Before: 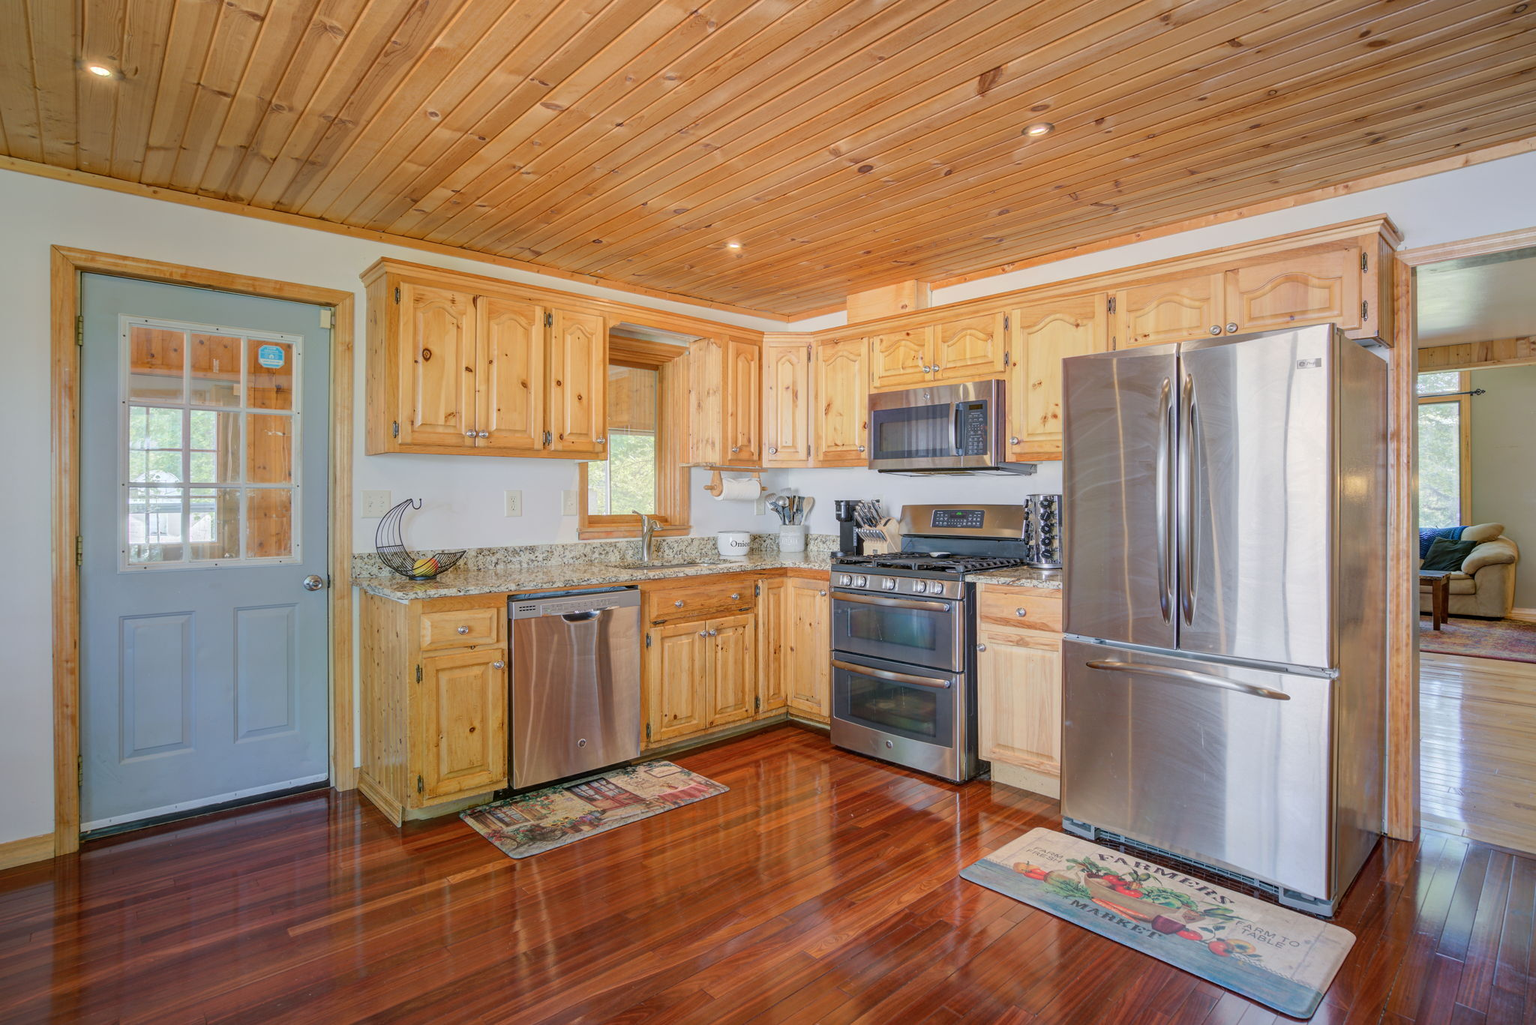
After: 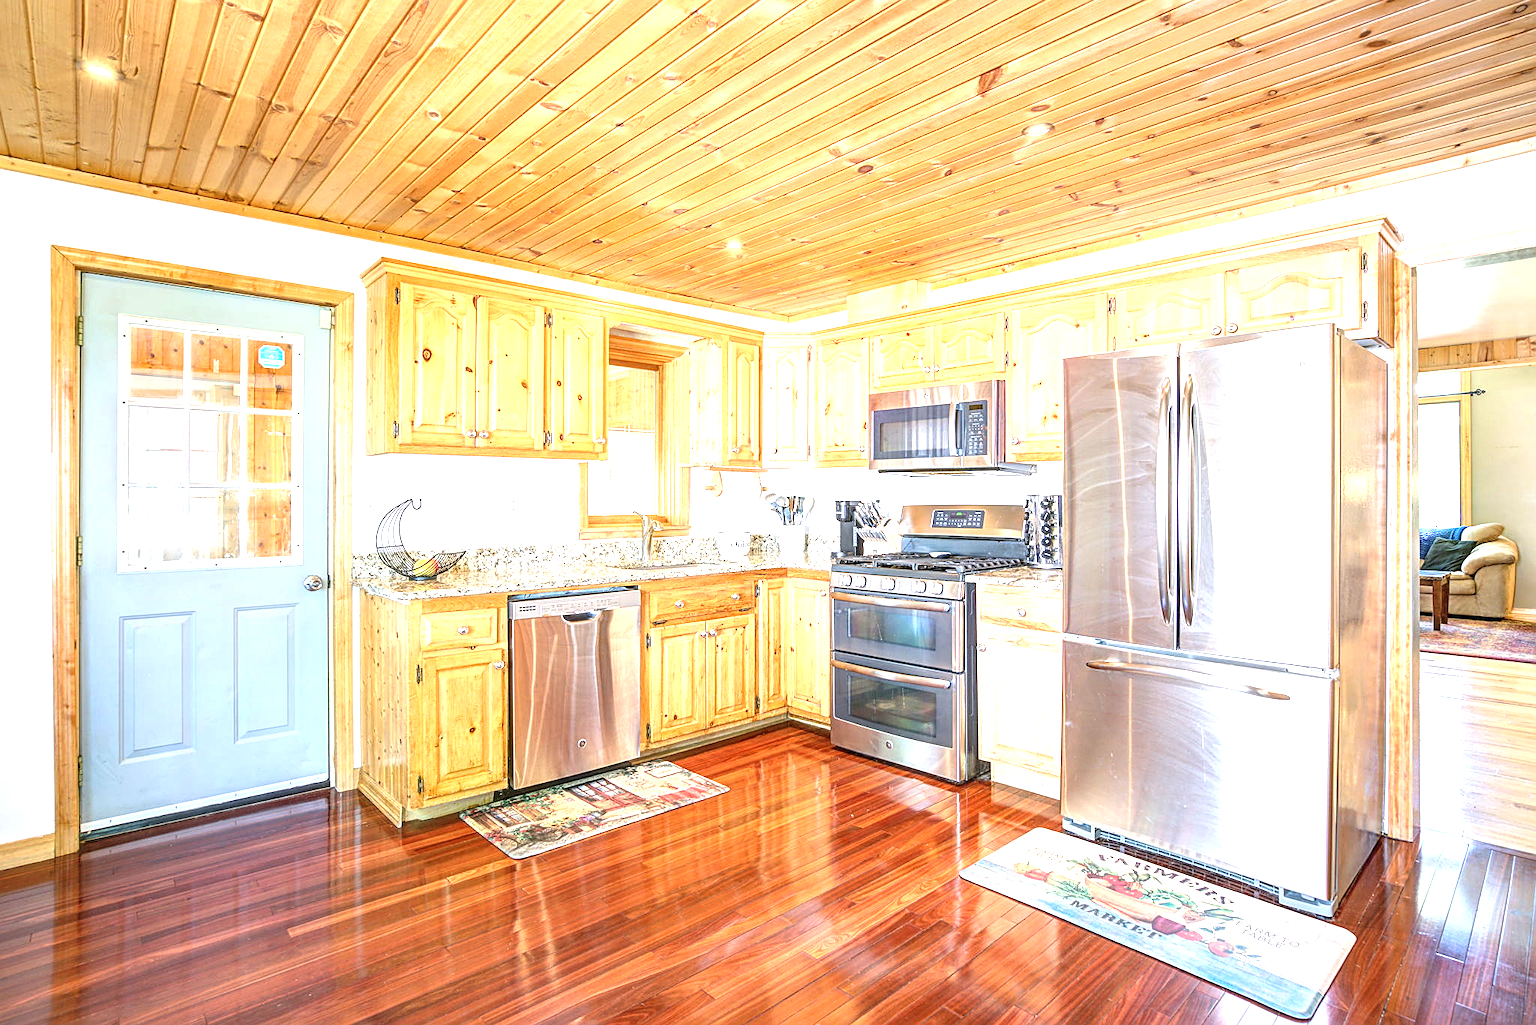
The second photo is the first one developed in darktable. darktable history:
local contrast: on, module defaults
exposure: black level correction 0, exposure 1.745 EV, compensate highlight preservation false
sharpen: on, module defaults
